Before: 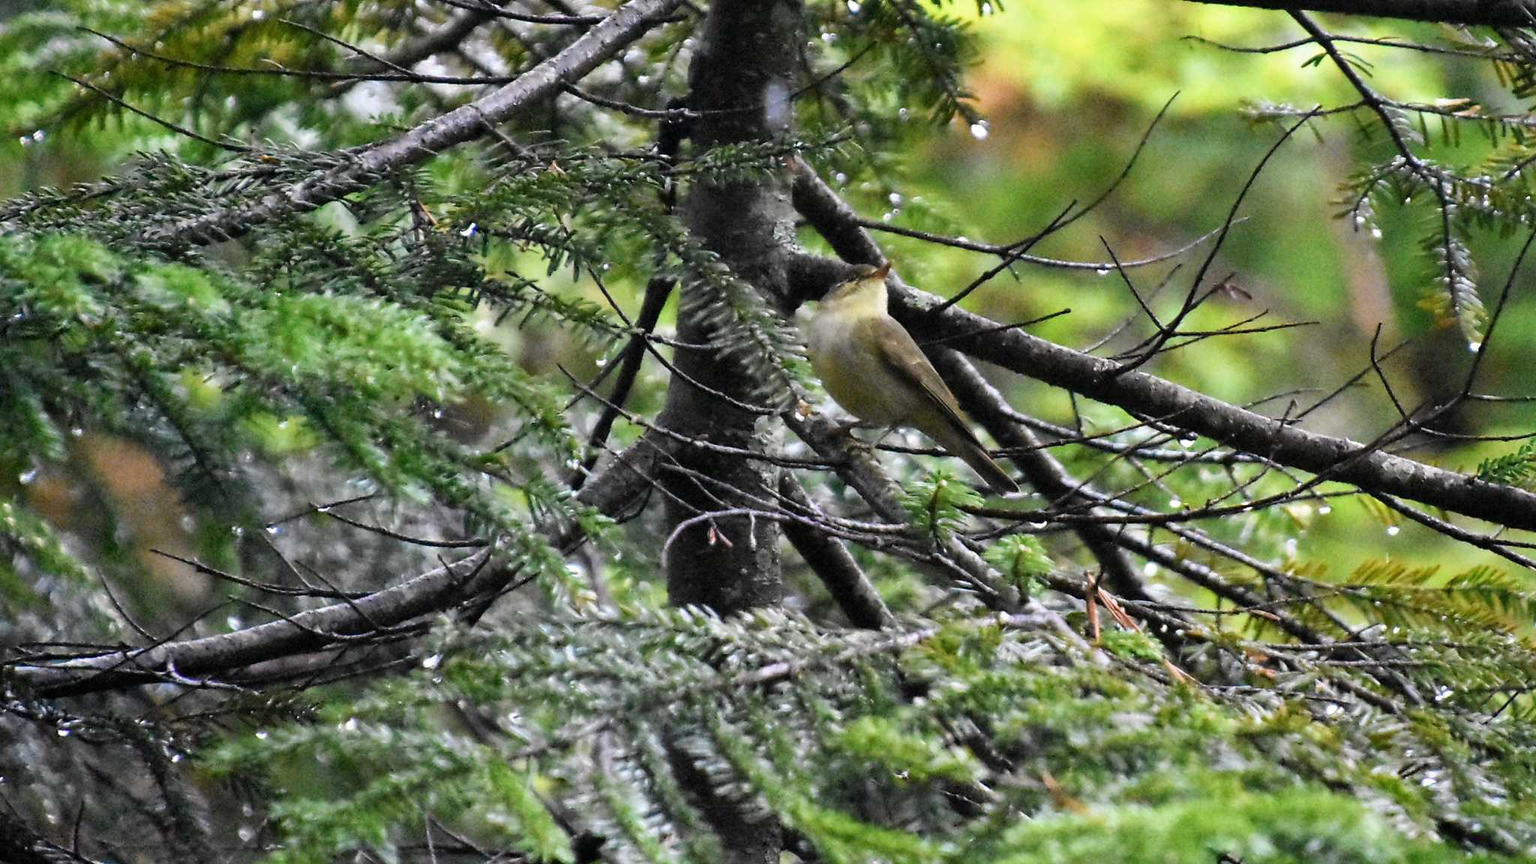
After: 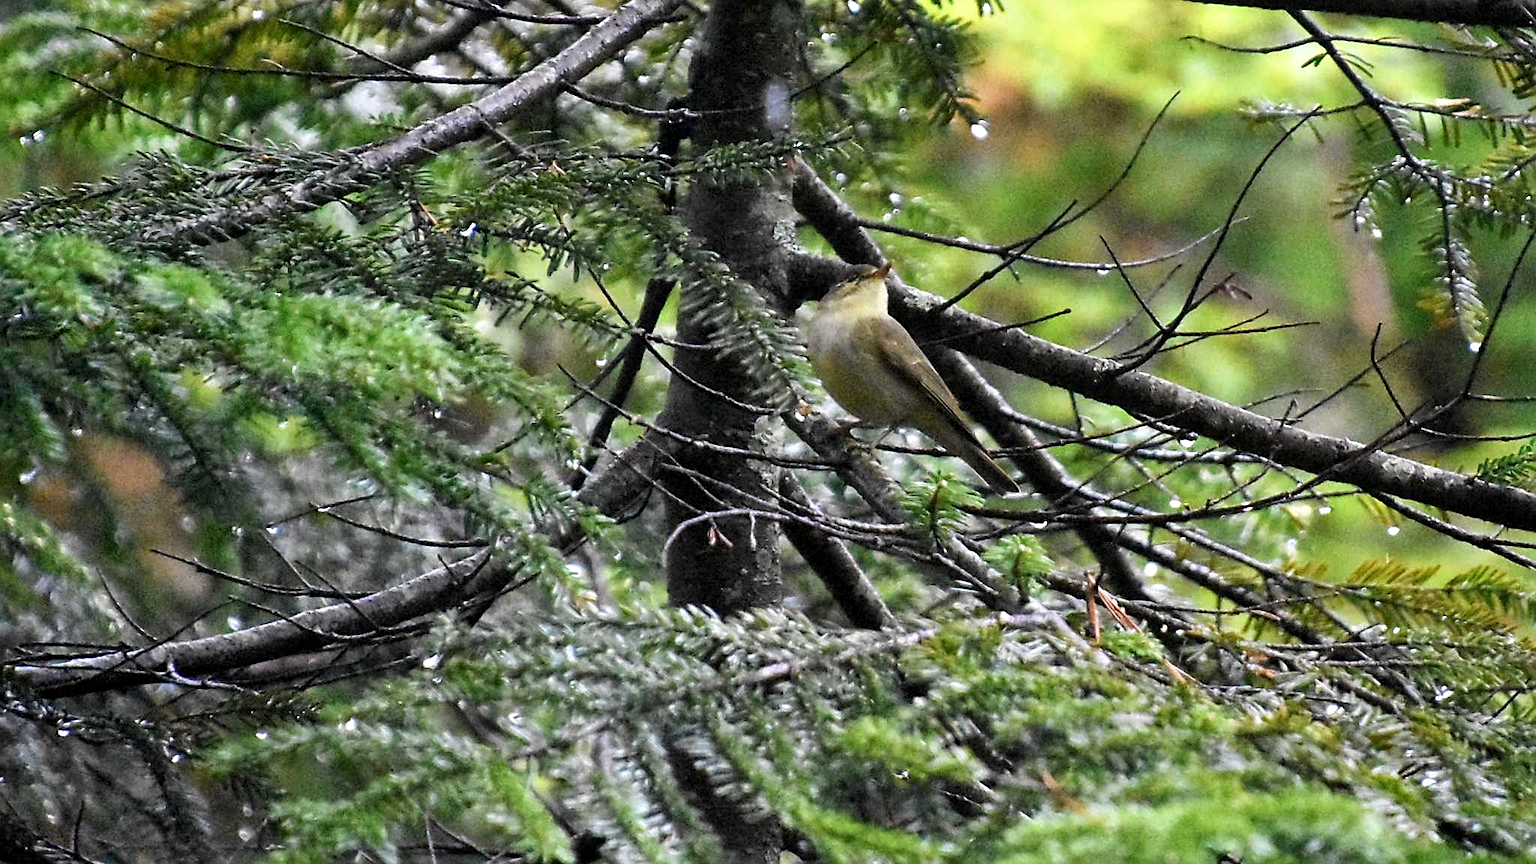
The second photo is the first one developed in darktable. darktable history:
sharpen: on, module defaults
local contrast: highlights 105%, shadows 100%, detail 119%, midtone range 0.2
